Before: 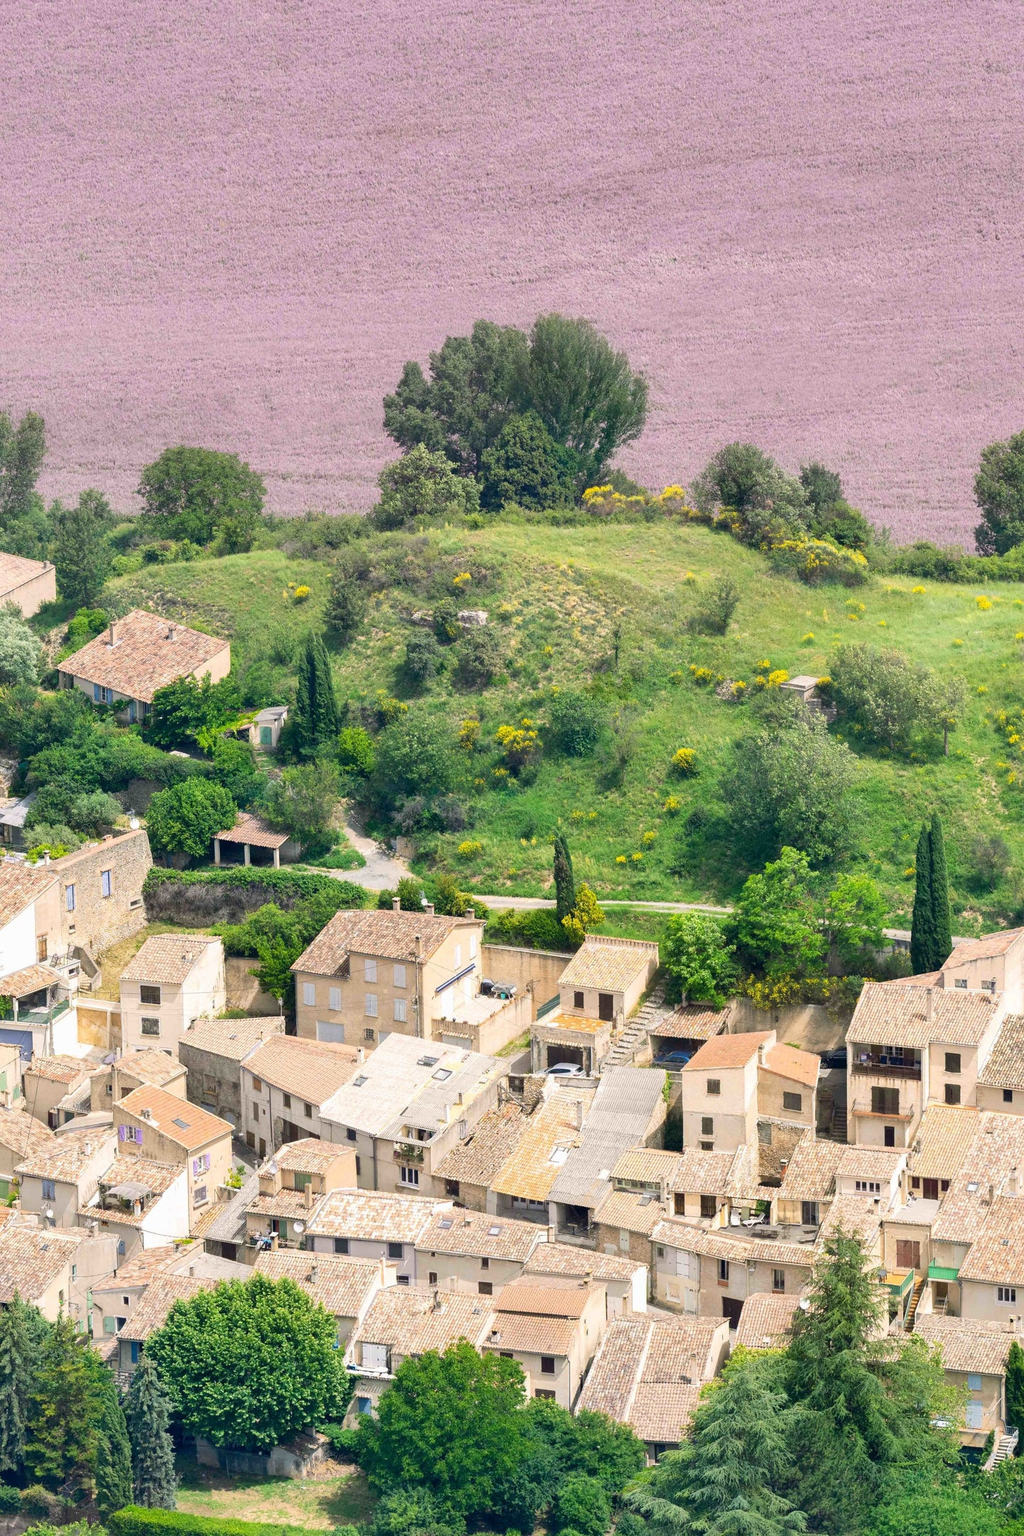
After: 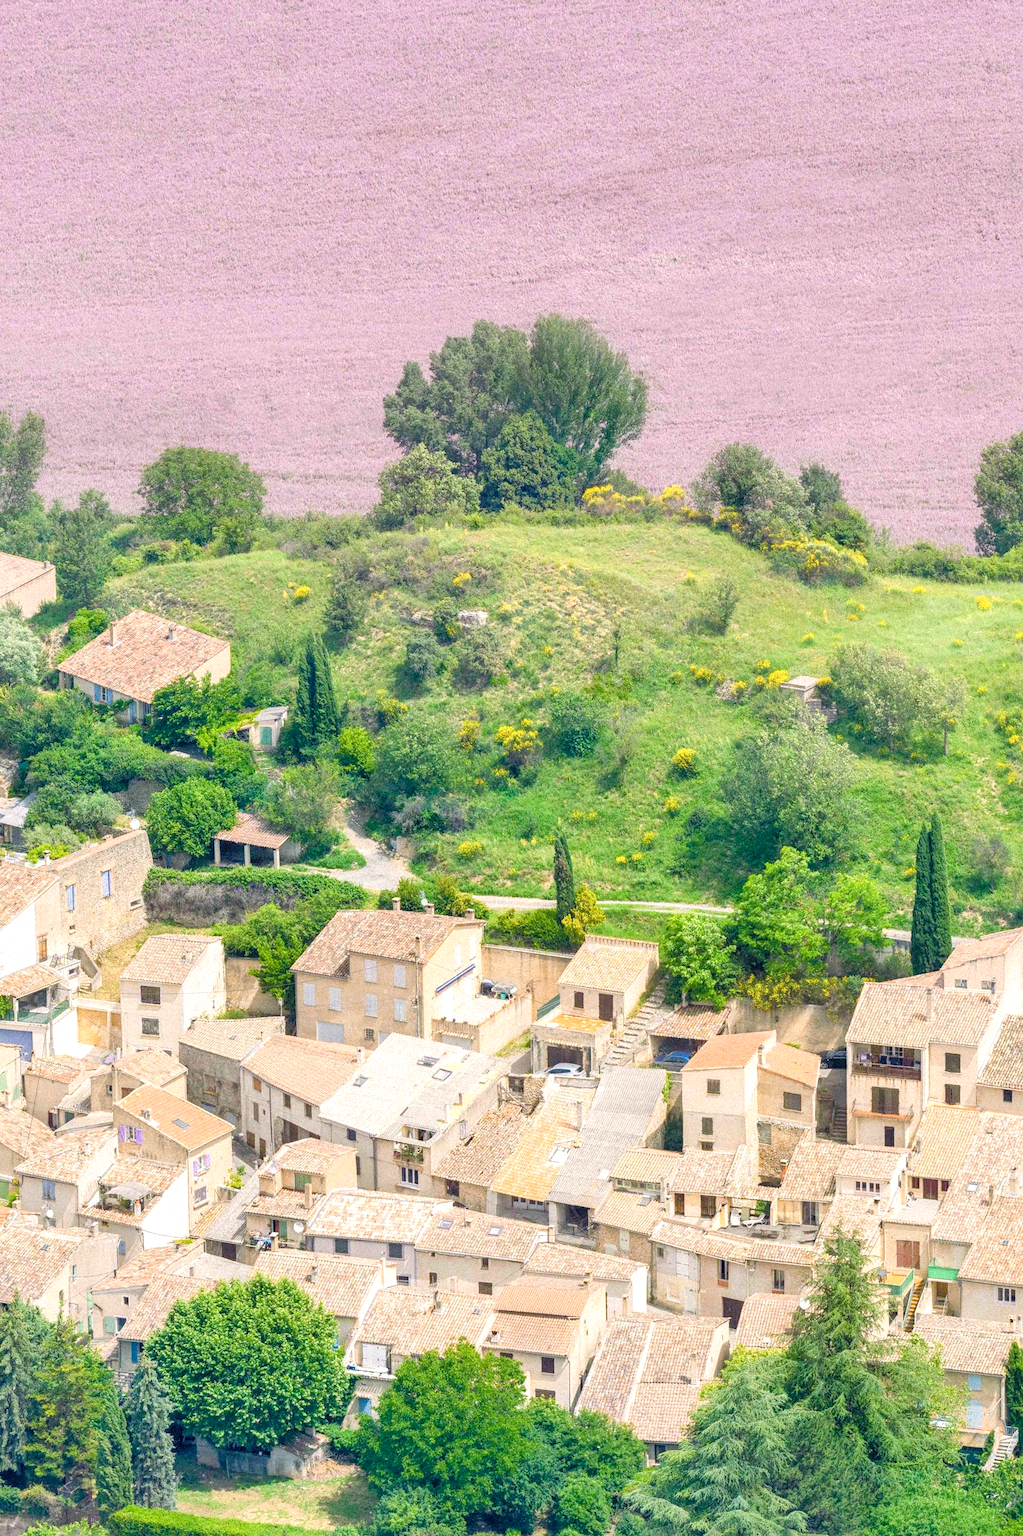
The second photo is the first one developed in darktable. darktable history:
color balance rgb: perceptual saturation grading › global saturation 20%, perceptual saturation grading › highlights -25%, perceptual saturation grading › shadows 50%
local contrast: on, module defaults
grain: mid-tones bias 0%
contrast brightness saturation: brightness 0.28
